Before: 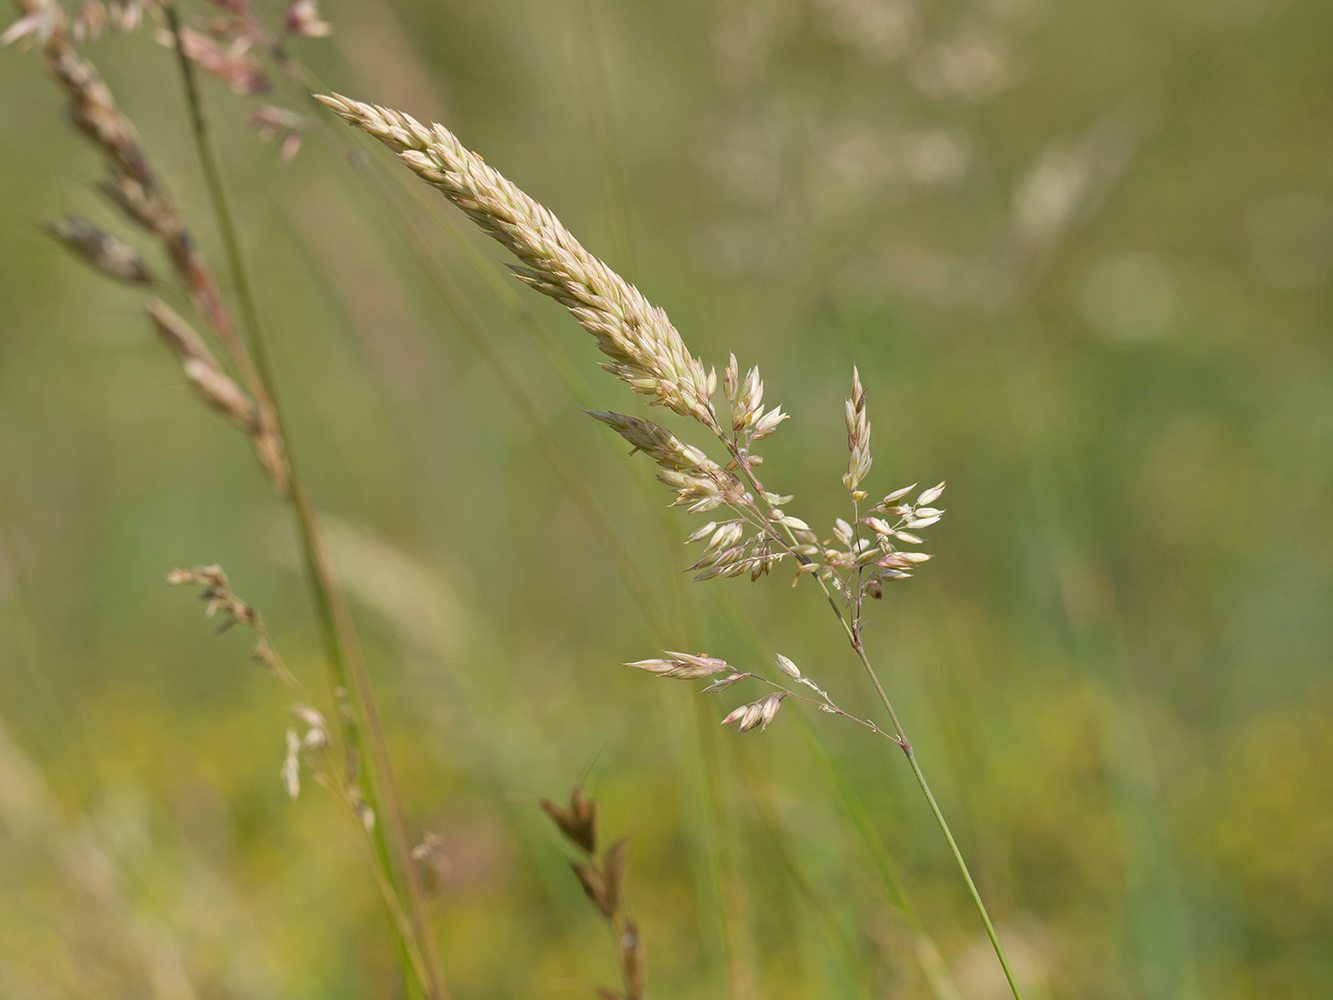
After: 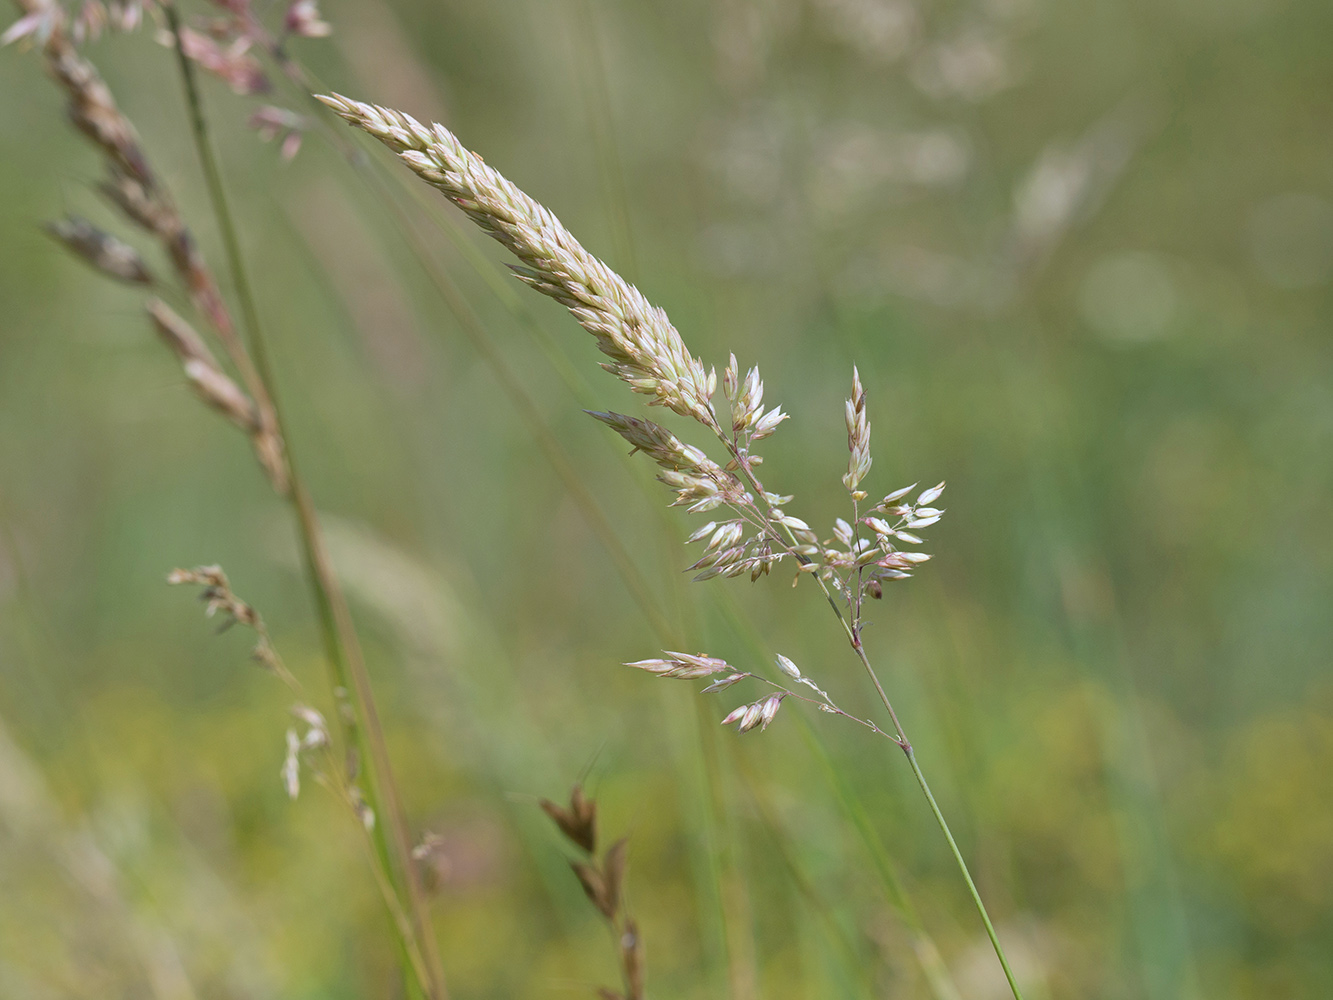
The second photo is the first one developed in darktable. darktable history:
color calibration: illuminant custom, x 0.371, y 0.382, temperature 4282.48 K, gamut compression 1.67
